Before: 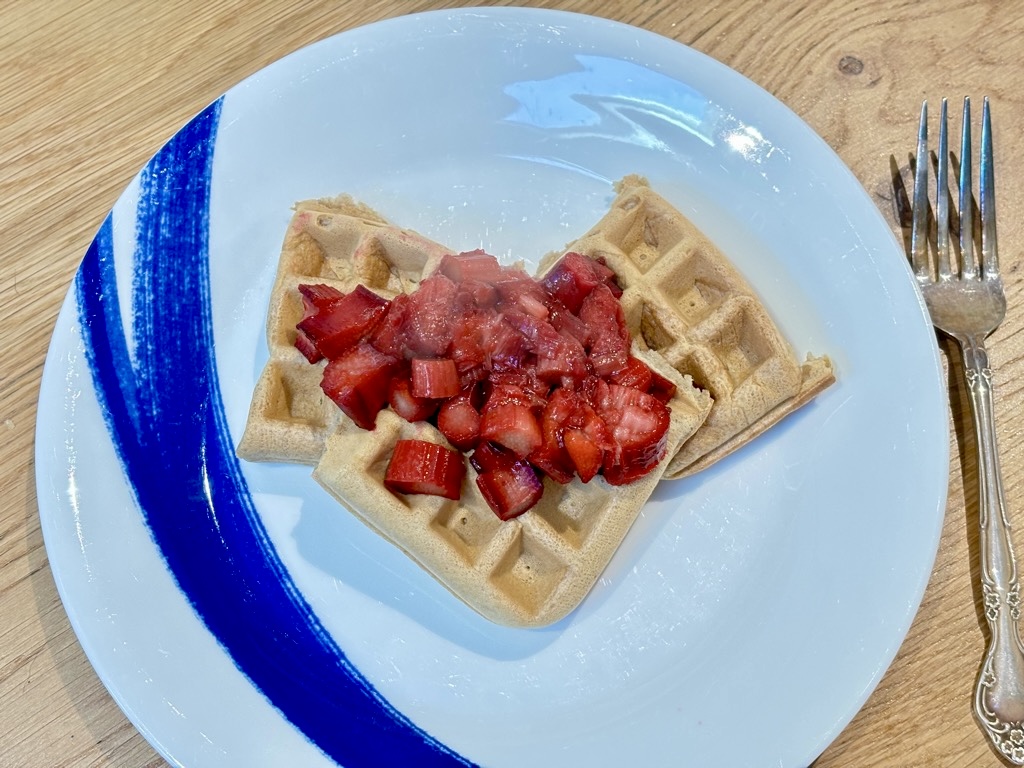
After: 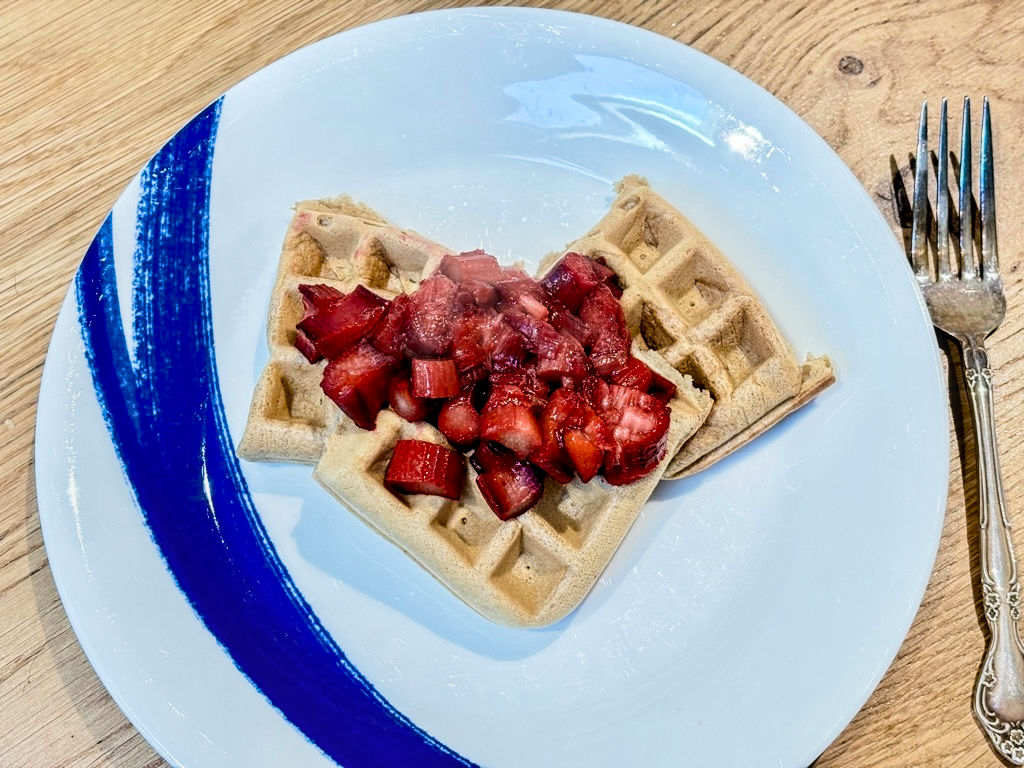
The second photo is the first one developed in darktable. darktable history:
local contrast: detail 130%
contrast brightness saturation: contrast 0.14
filmic rgb: black relative exposure -5 EV, white relative exposure 3.5 EV, hardness 3.19, contrast 1.5, highlights saturation mix -50%
